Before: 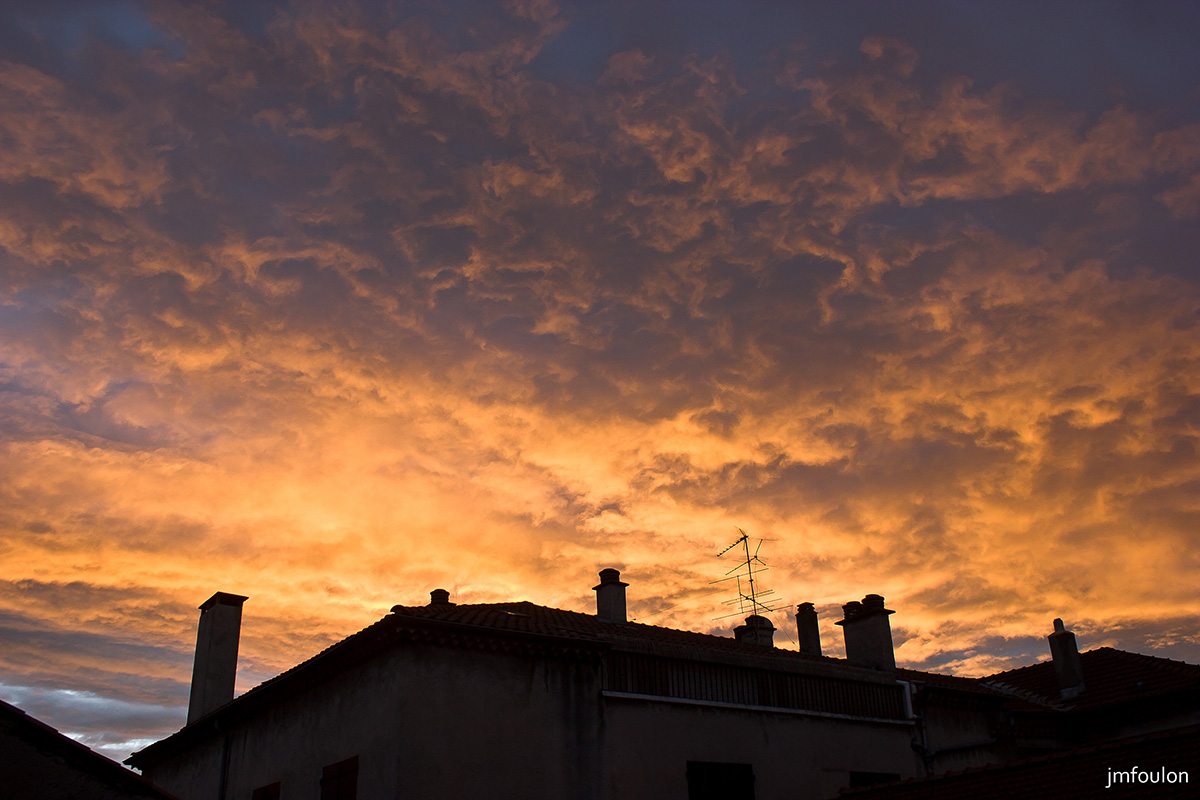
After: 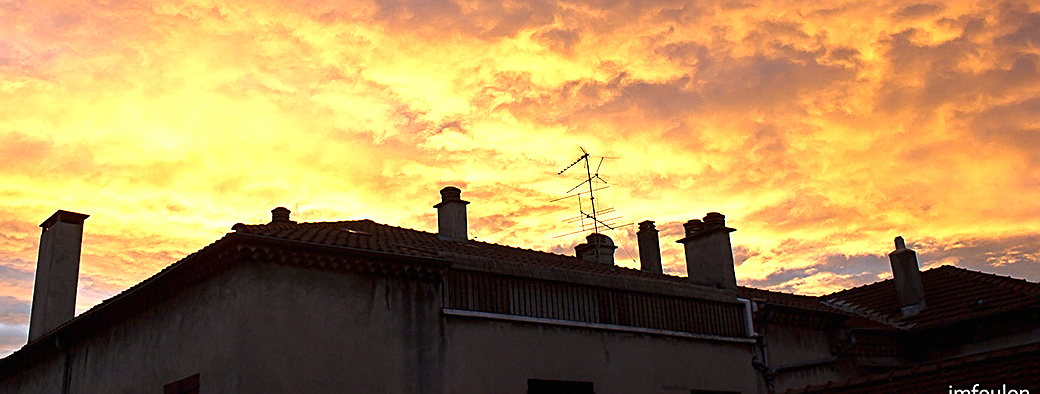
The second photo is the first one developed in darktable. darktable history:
sharpen: on, module defaults
color correction: highlights b* 2.91
exposure: black level correction 0, exposure 1.296 EV, compensate highlight preservation false
crop and rotate: left 13.263%, top 47.78%, bottom 2.863%
